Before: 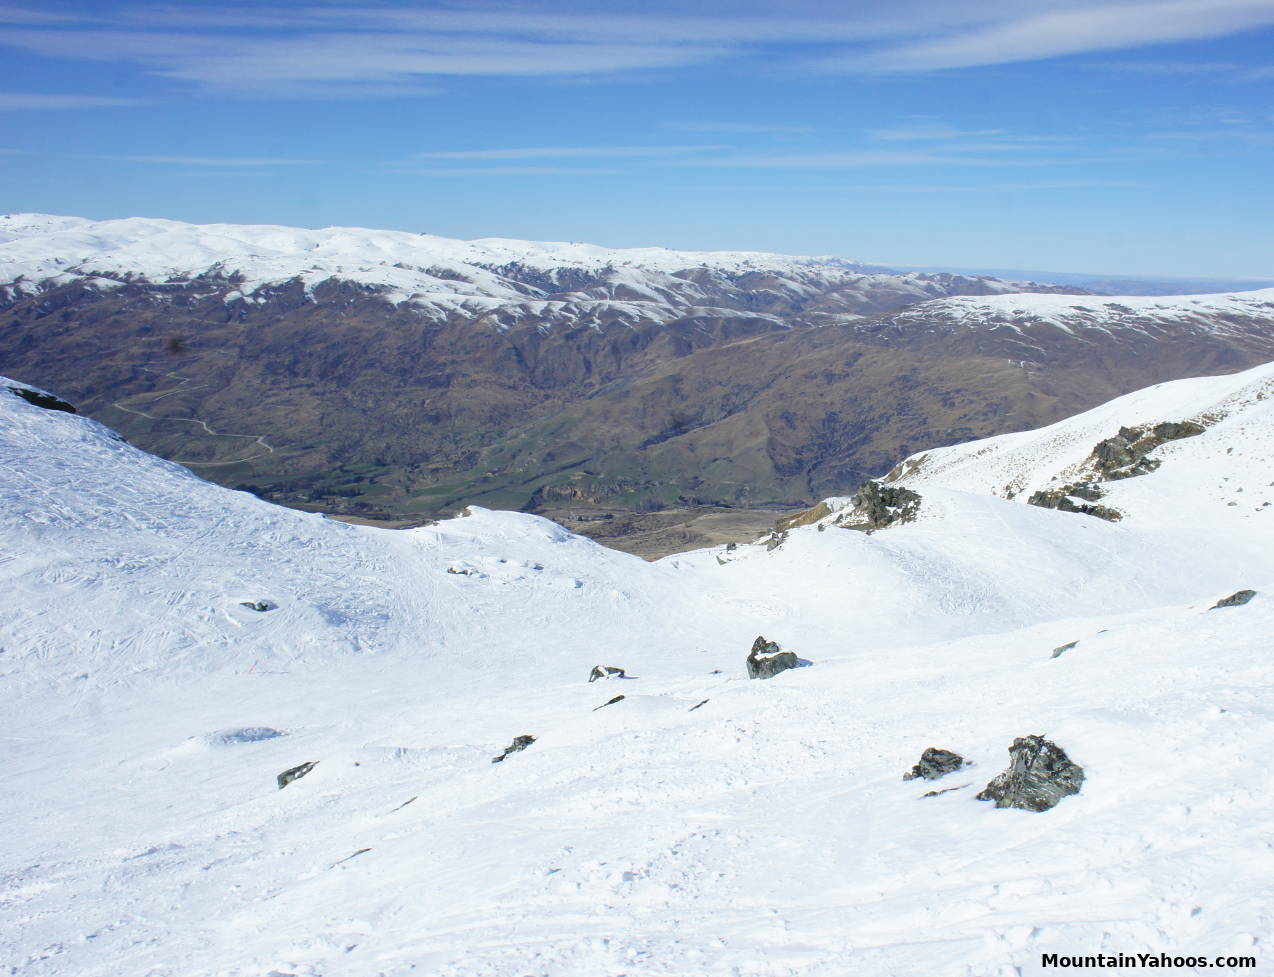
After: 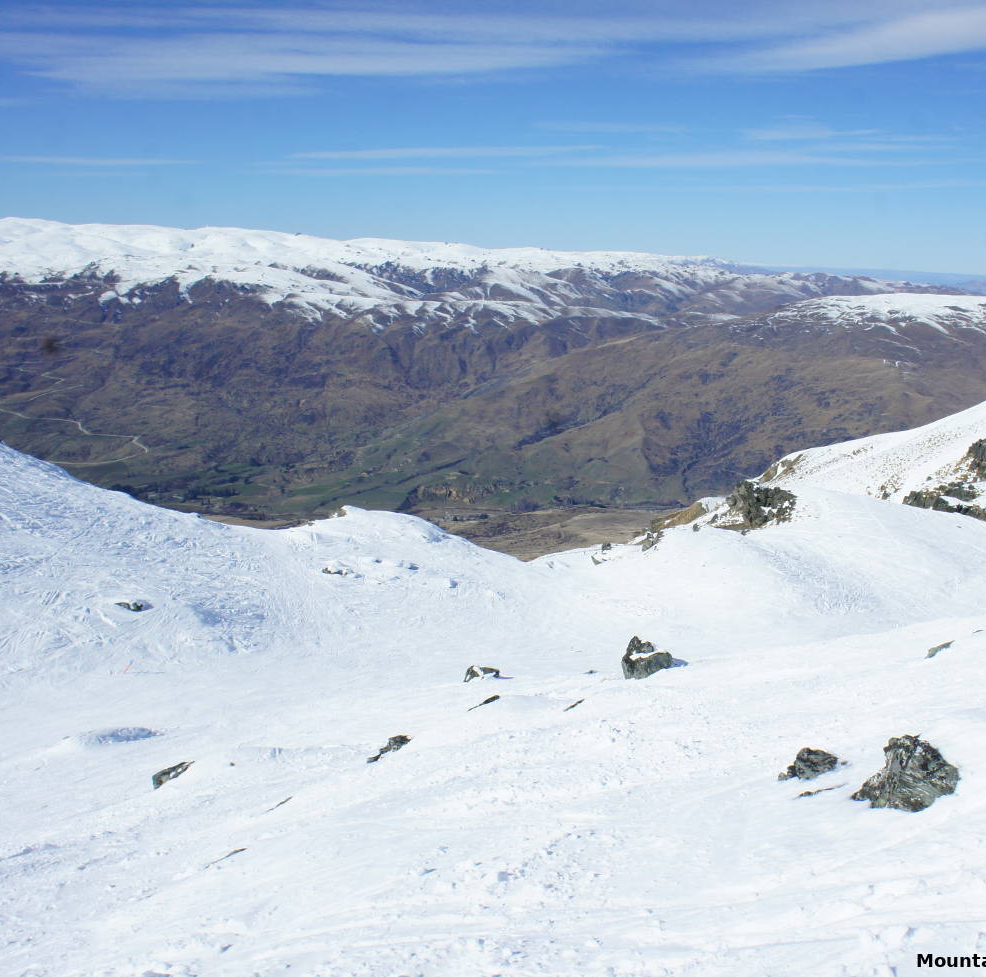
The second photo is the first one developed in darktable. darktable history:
crop: left 9.846%, right 12.739%
